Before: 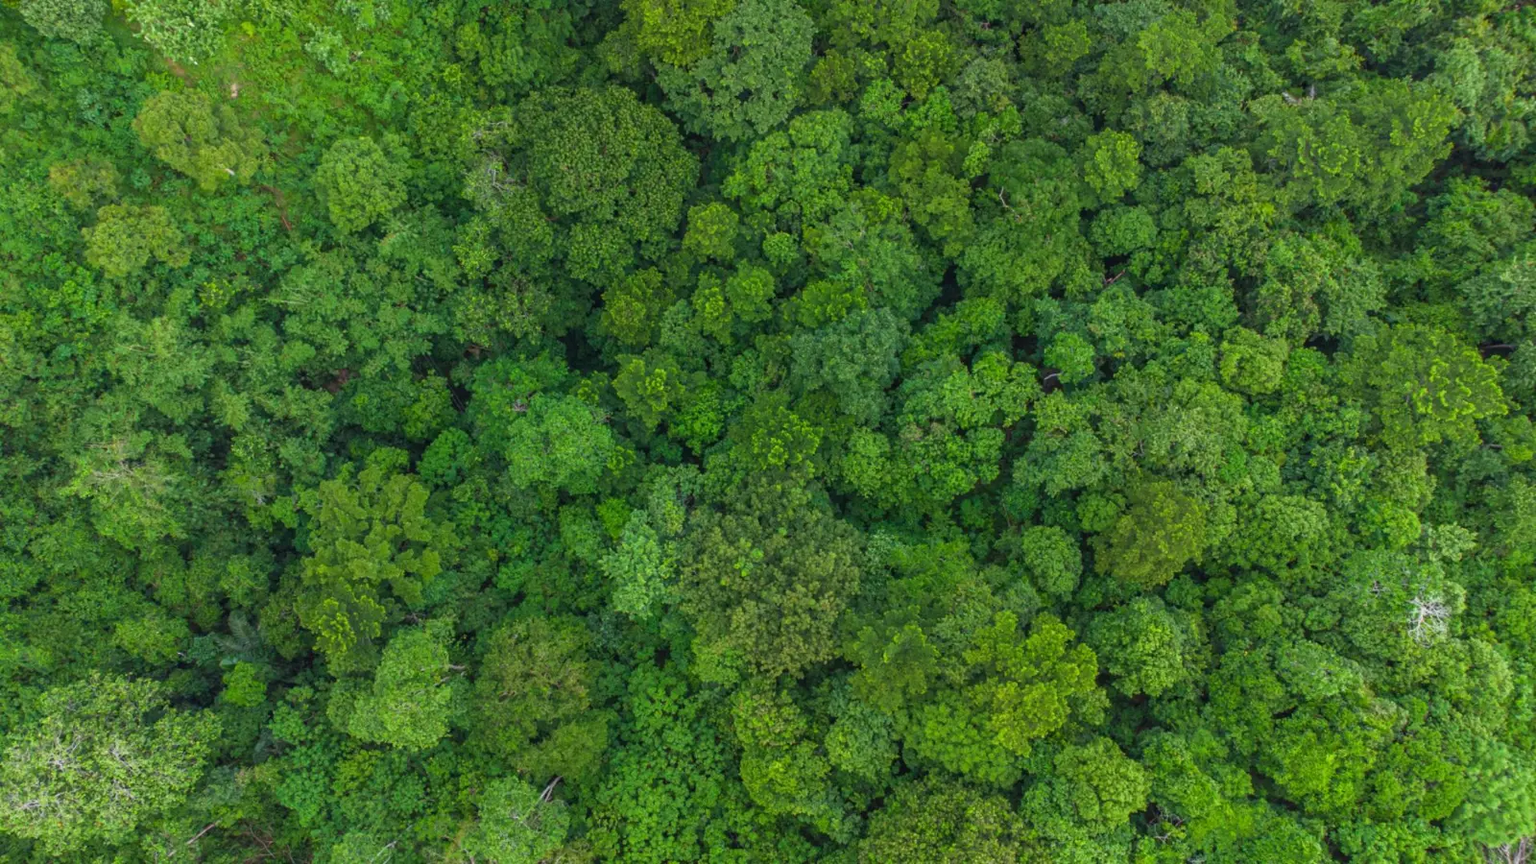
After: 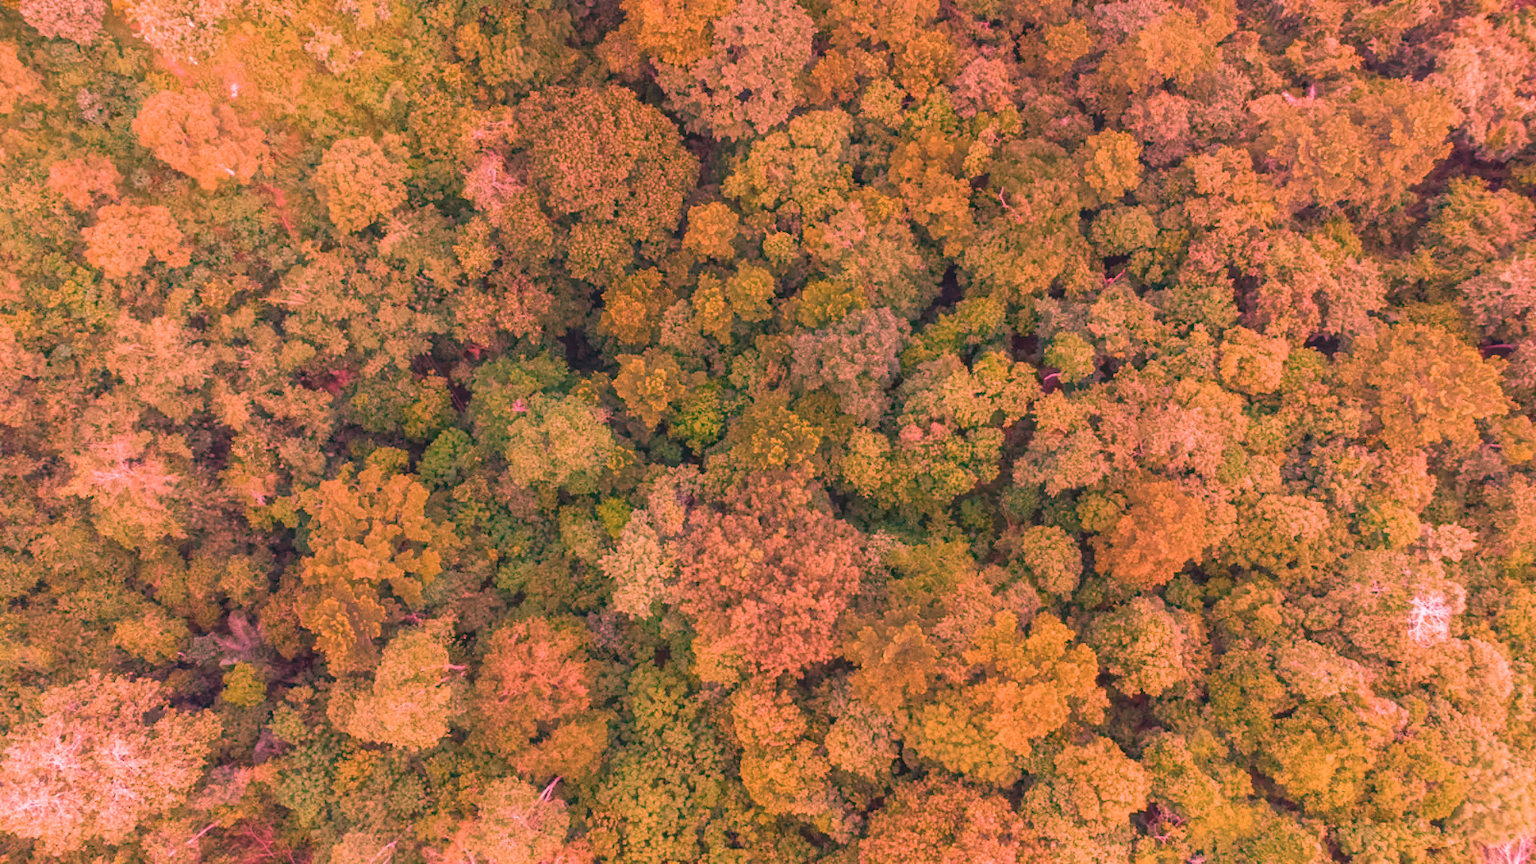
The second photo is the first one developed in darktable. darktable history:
contrast equalizer: octaves 7, y [[0.502, 0.505, 0.512, 0.529, 0.564, 0.588], [0.5 ×6], [0.502, 0.505, 0.512, 0.529, 0.564, 0.588], [0, 0.001, 0.001, 0.004, 0.008, 0.011], [0, 0.001, 0.001, 0.004, 0.008, 0.011]], mix -1
raw chromatic aberrations: on, module defaults
color calibration: illuminant F (fluorescent), F source F9 (Cool White Deluxe 4150 K) – high CRI, x 0.374, y 0.373, temperature 4158.34 K
denoise (profiled): strength 1.2, preserve shadows 1.8, a [-1, 0, 0], y [[0.5 ×7] ×4, [0 ×7], [0.5 ×7]], compensate highlight preservation false
white balance: red 2.9, blue 1.358
sigmoid "neutral gray": contrast 1.22, skew 0.65
